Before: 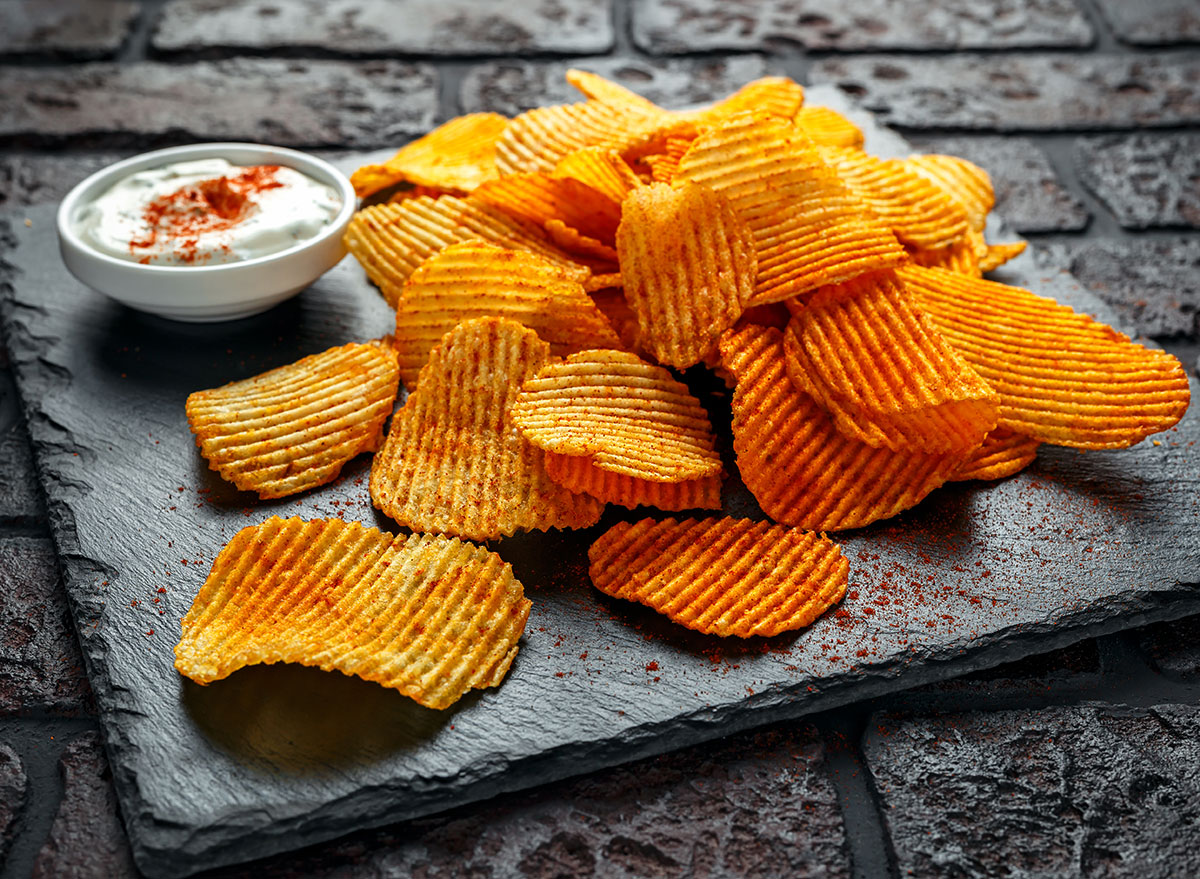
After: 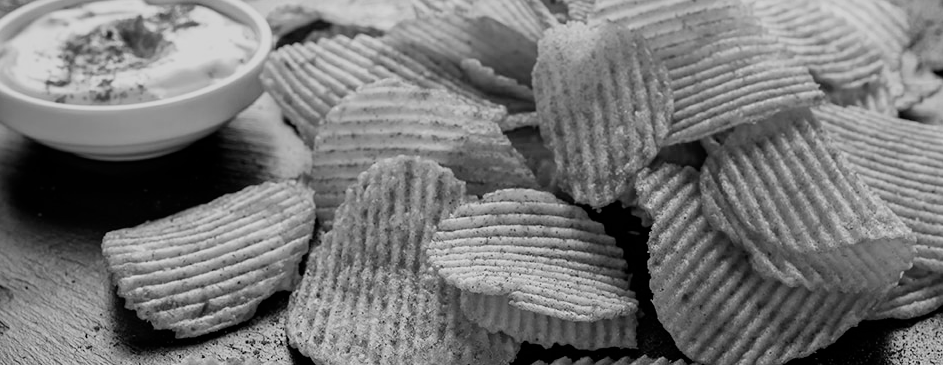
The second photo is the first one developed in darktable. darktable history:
filmic rgb: black relative exposure -7.65 EV, white relative exposure 4.56 EV, hardness 3.61
monochrome: a 32, b 64, size 2.3
color correction: highlights a* 1.39, highlights b* 17.83
crop: left 7.036%, top 18.398%, right 14.379%, bottom 40.043%
velvia: on, module defaults
